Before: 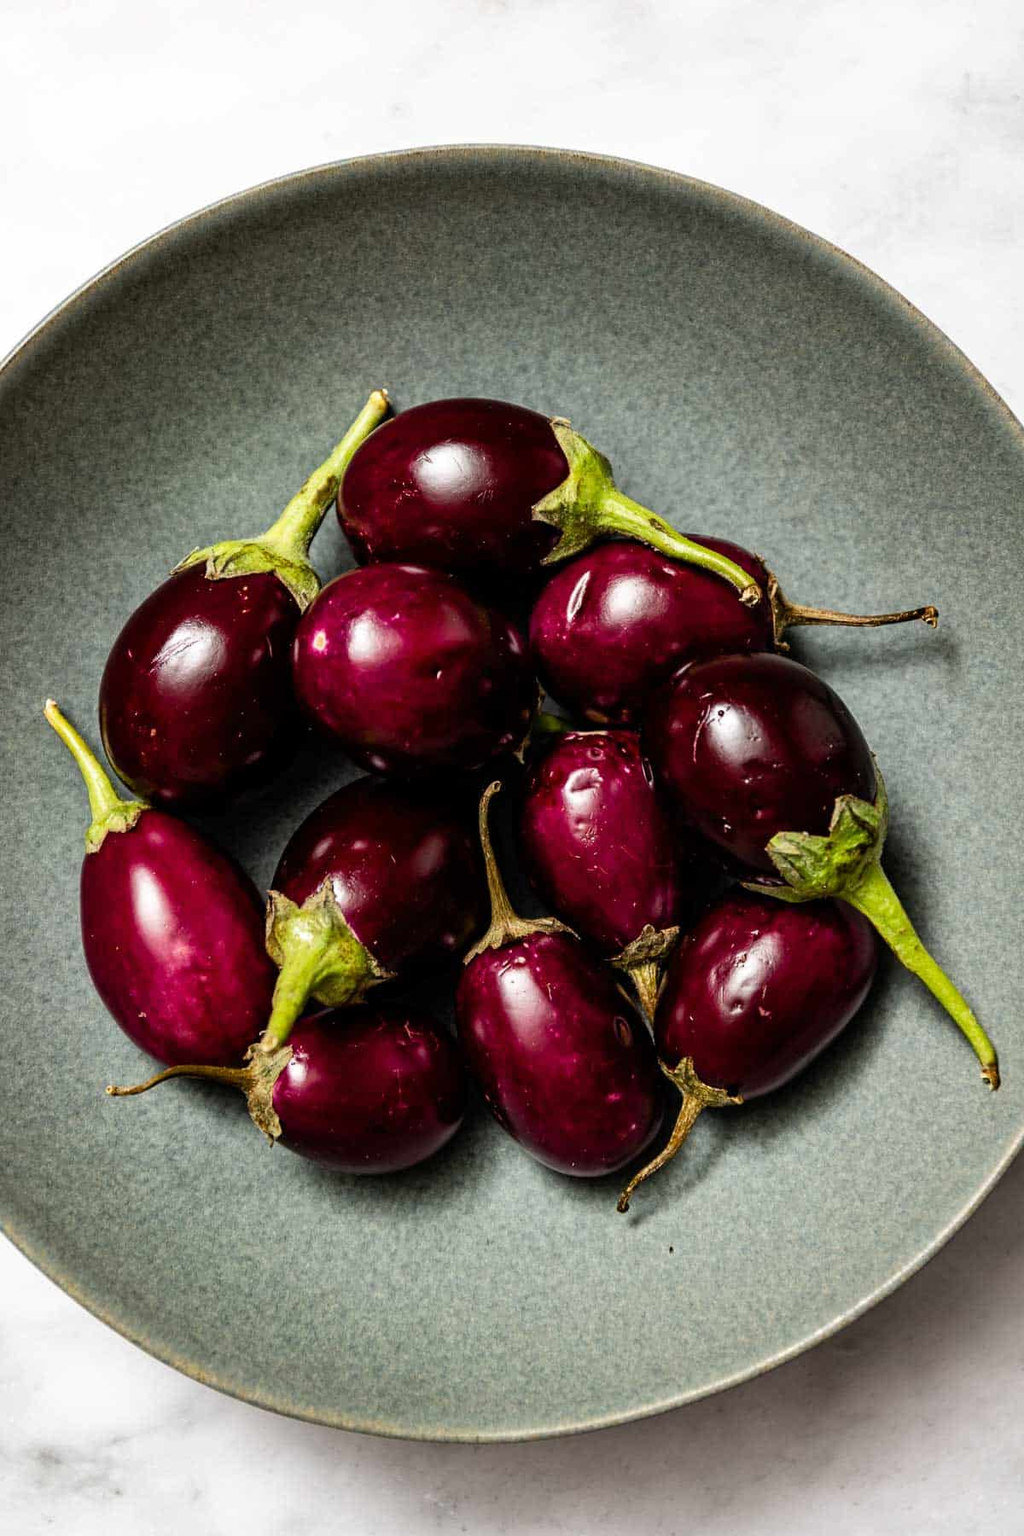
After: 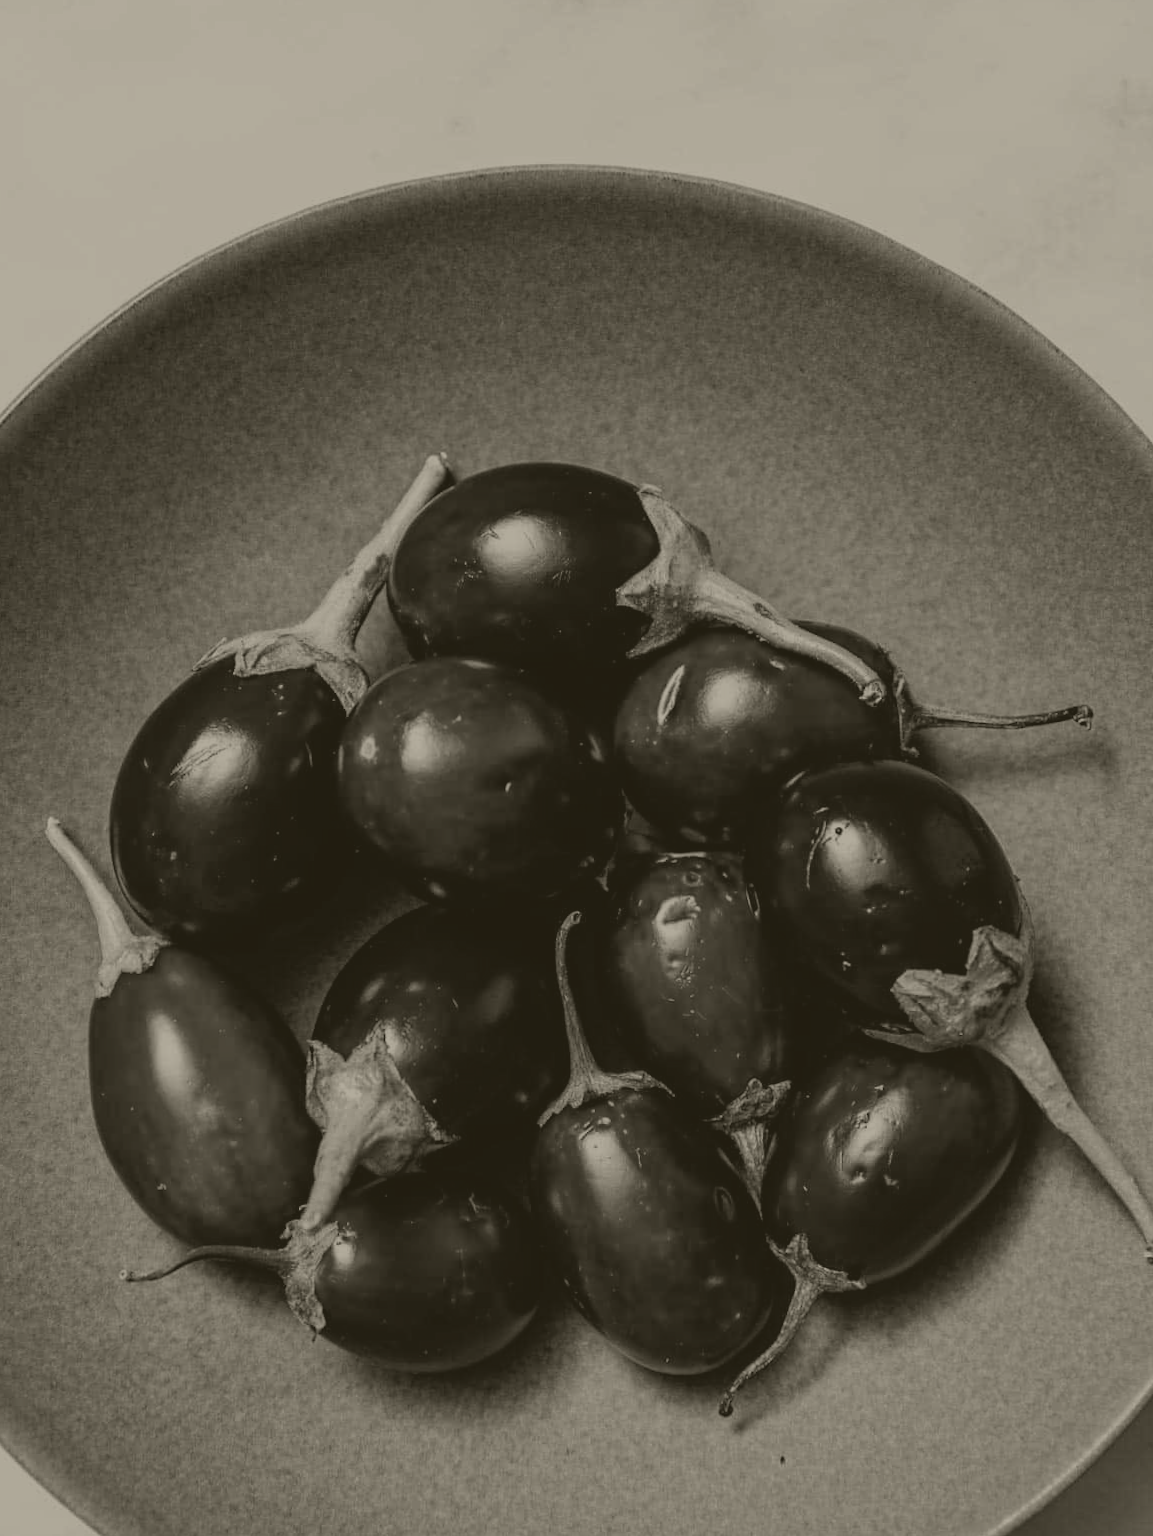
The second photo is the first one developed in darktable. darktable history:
colorize: hue 41.44°, saturation 22%, source mix 60%, lightness 10.61%
crop and rotate: angle 0.2°, left 0.275%, right 3.127%, bottom 14.18%
